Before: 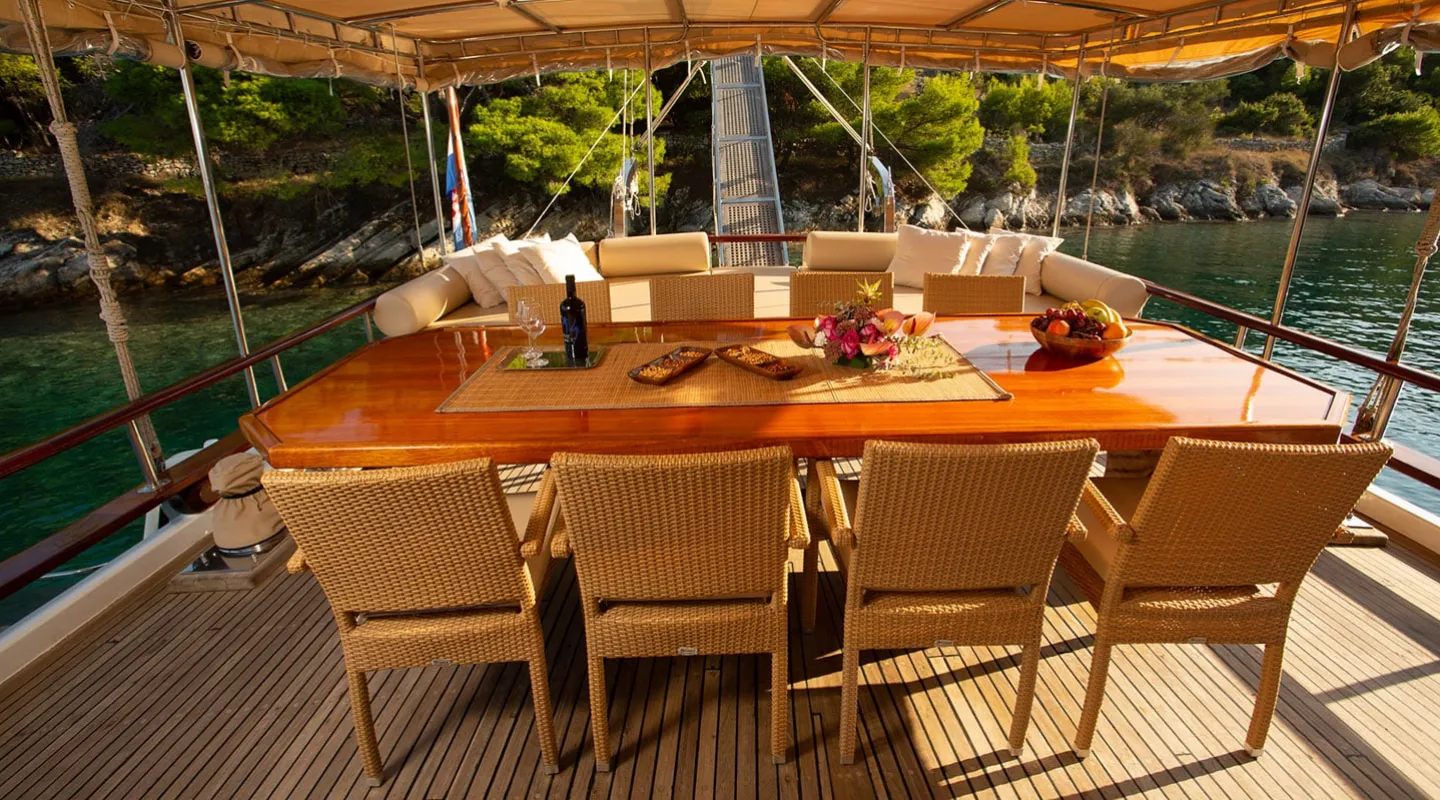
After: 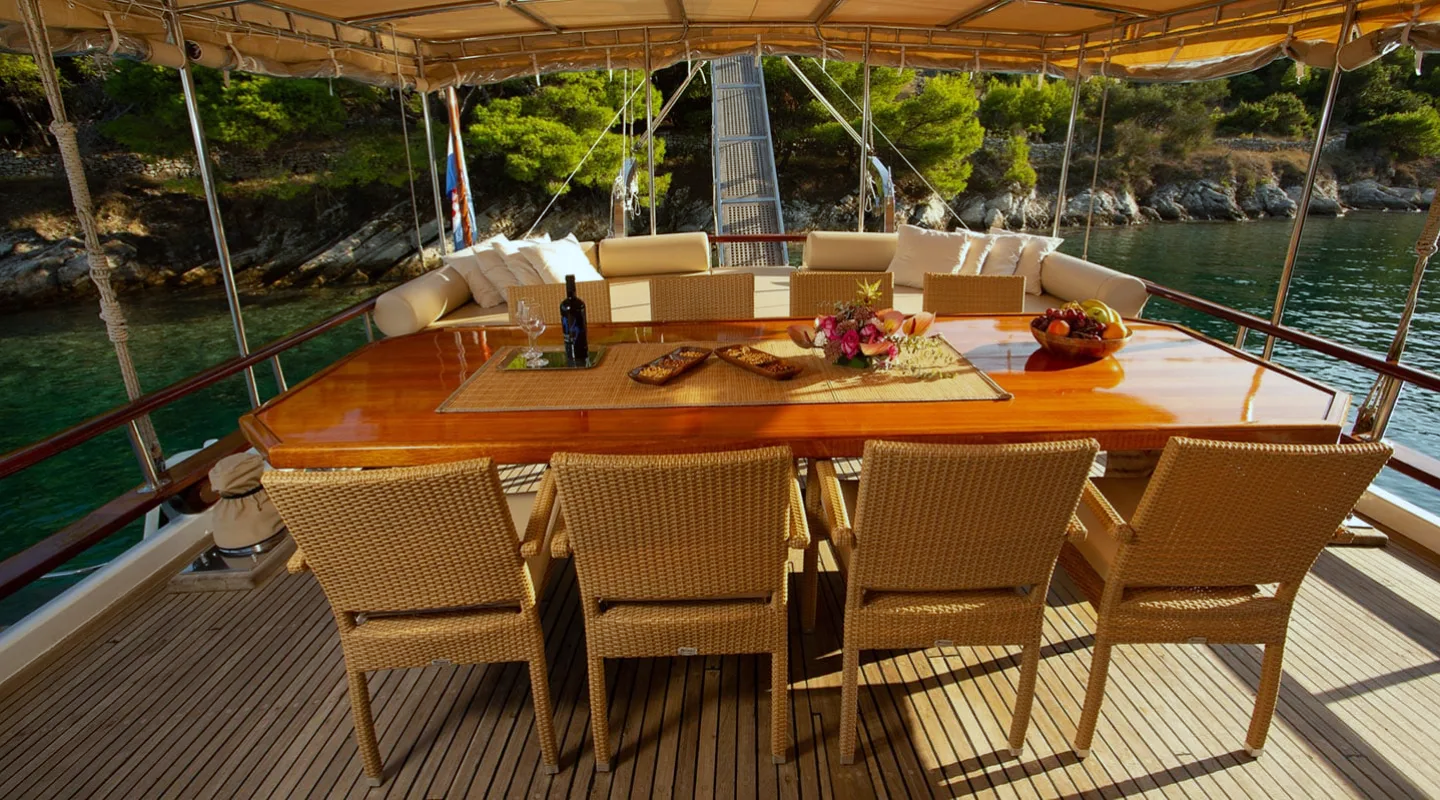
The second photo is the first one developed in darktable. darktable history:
white balance: red 0.925, blue 1.046
base curve: curves: ch0 [(0, 0) (0.74, 0.67) (1, 1)]
